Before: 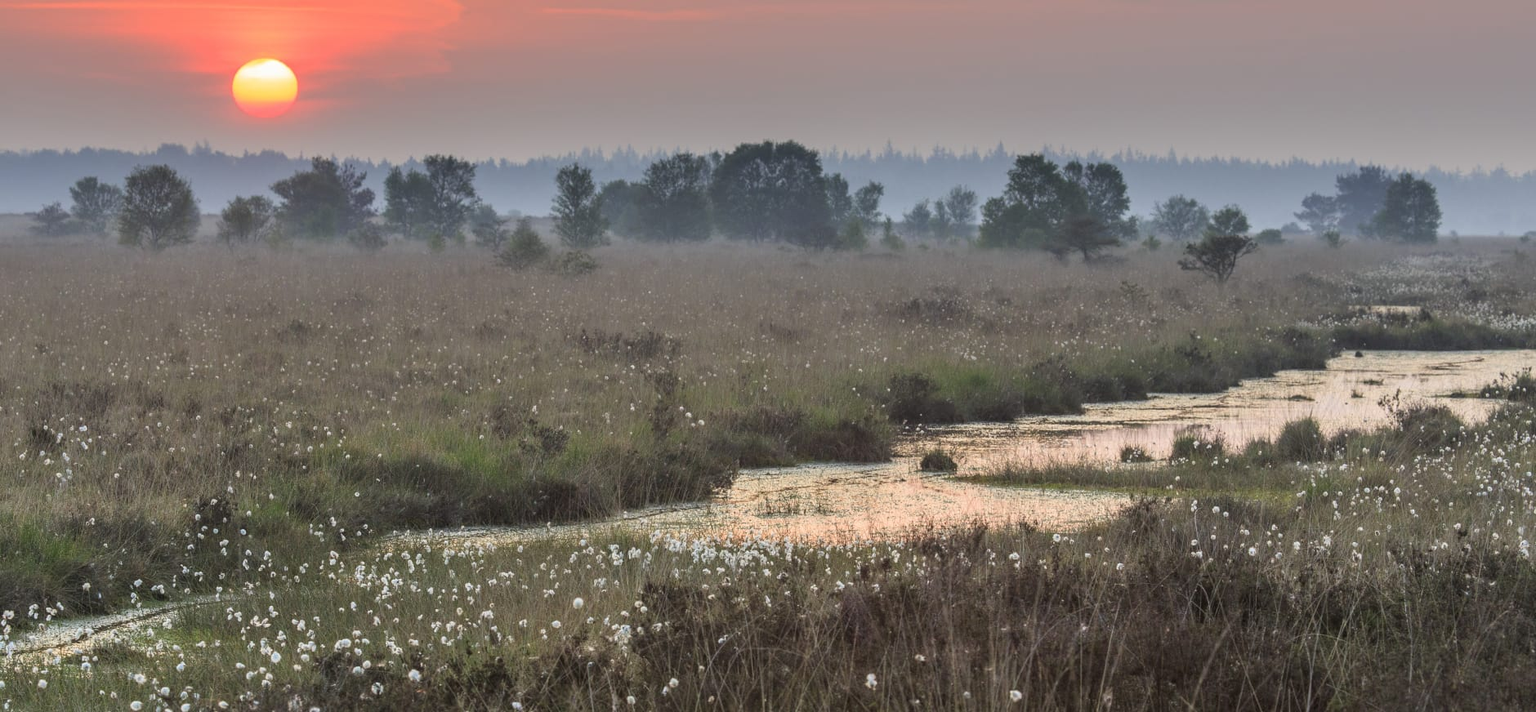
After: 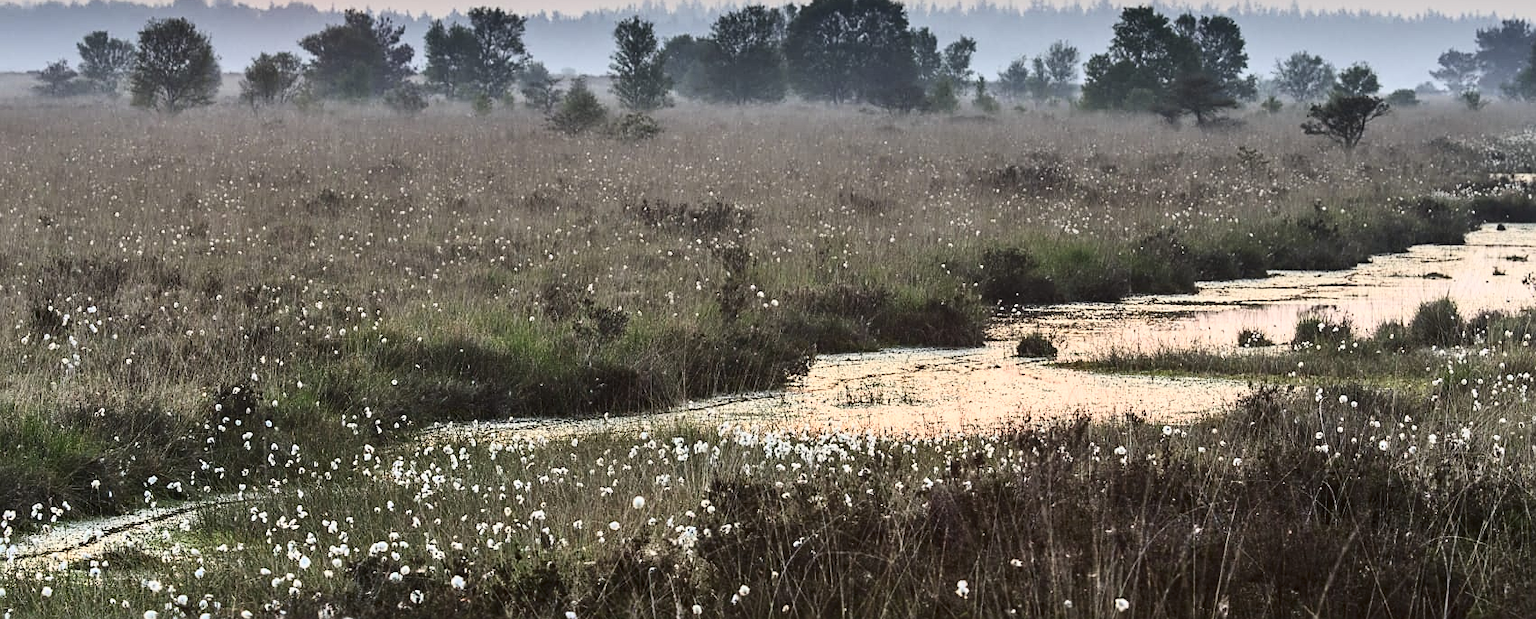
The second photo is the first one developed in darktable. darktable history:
sharpen: on, module defaults
white balance: emerald 1
contrast brightness saturation: contrast 0.39, brightness 0.1
crop: top 20.916%, right 9.437%, bottom 0.316%
